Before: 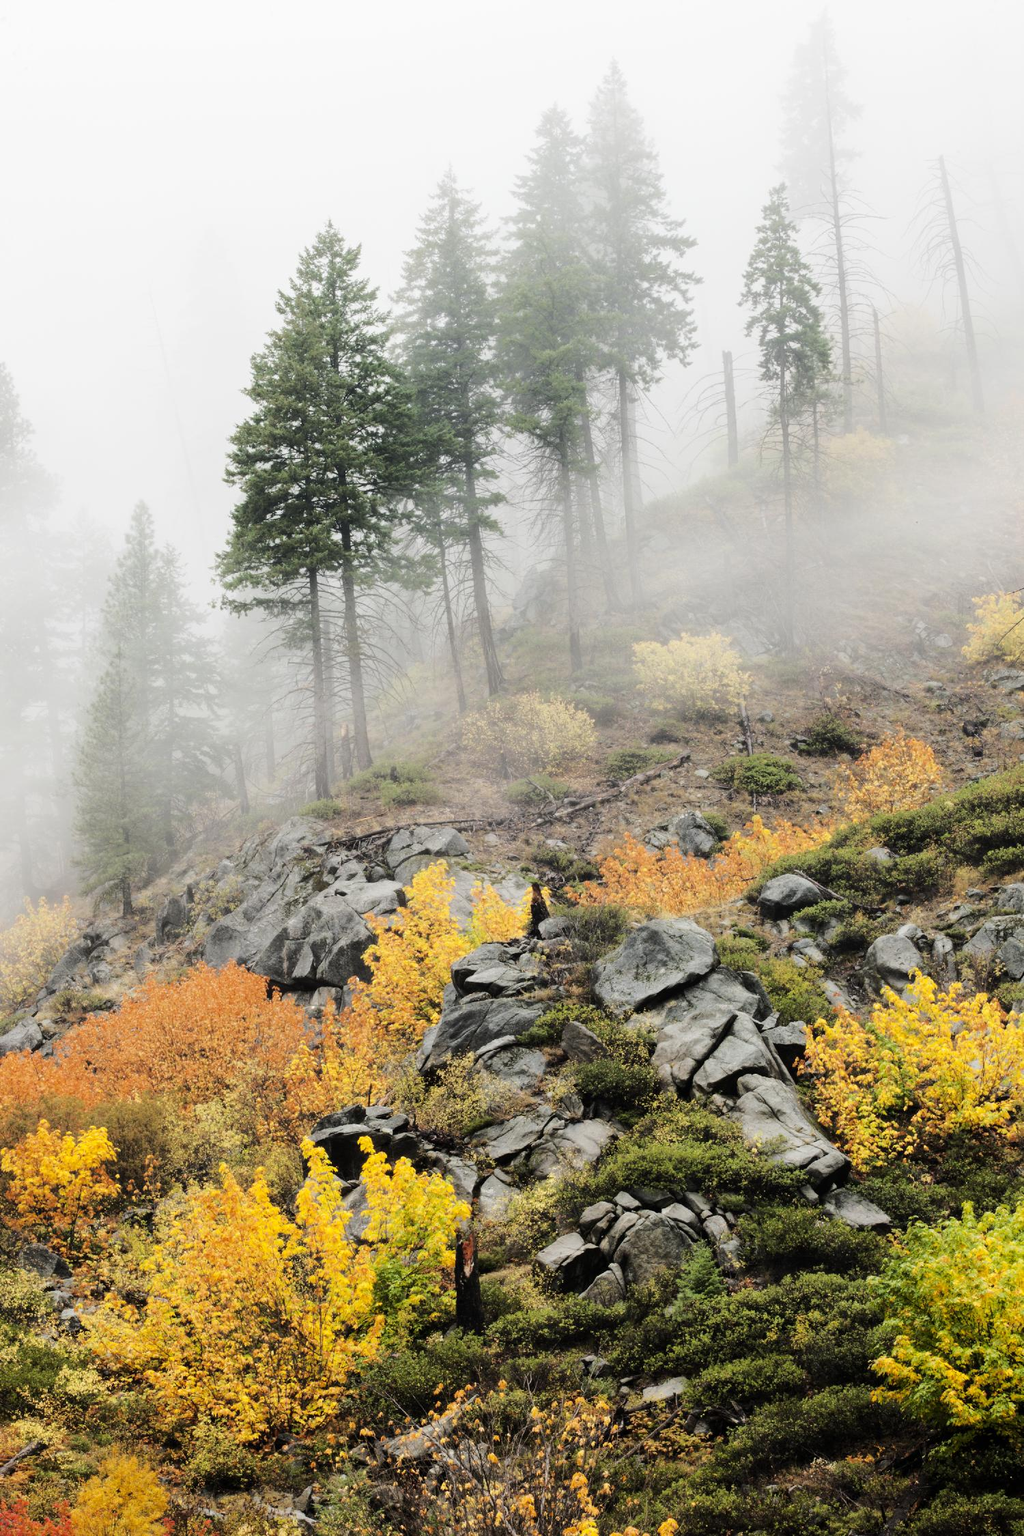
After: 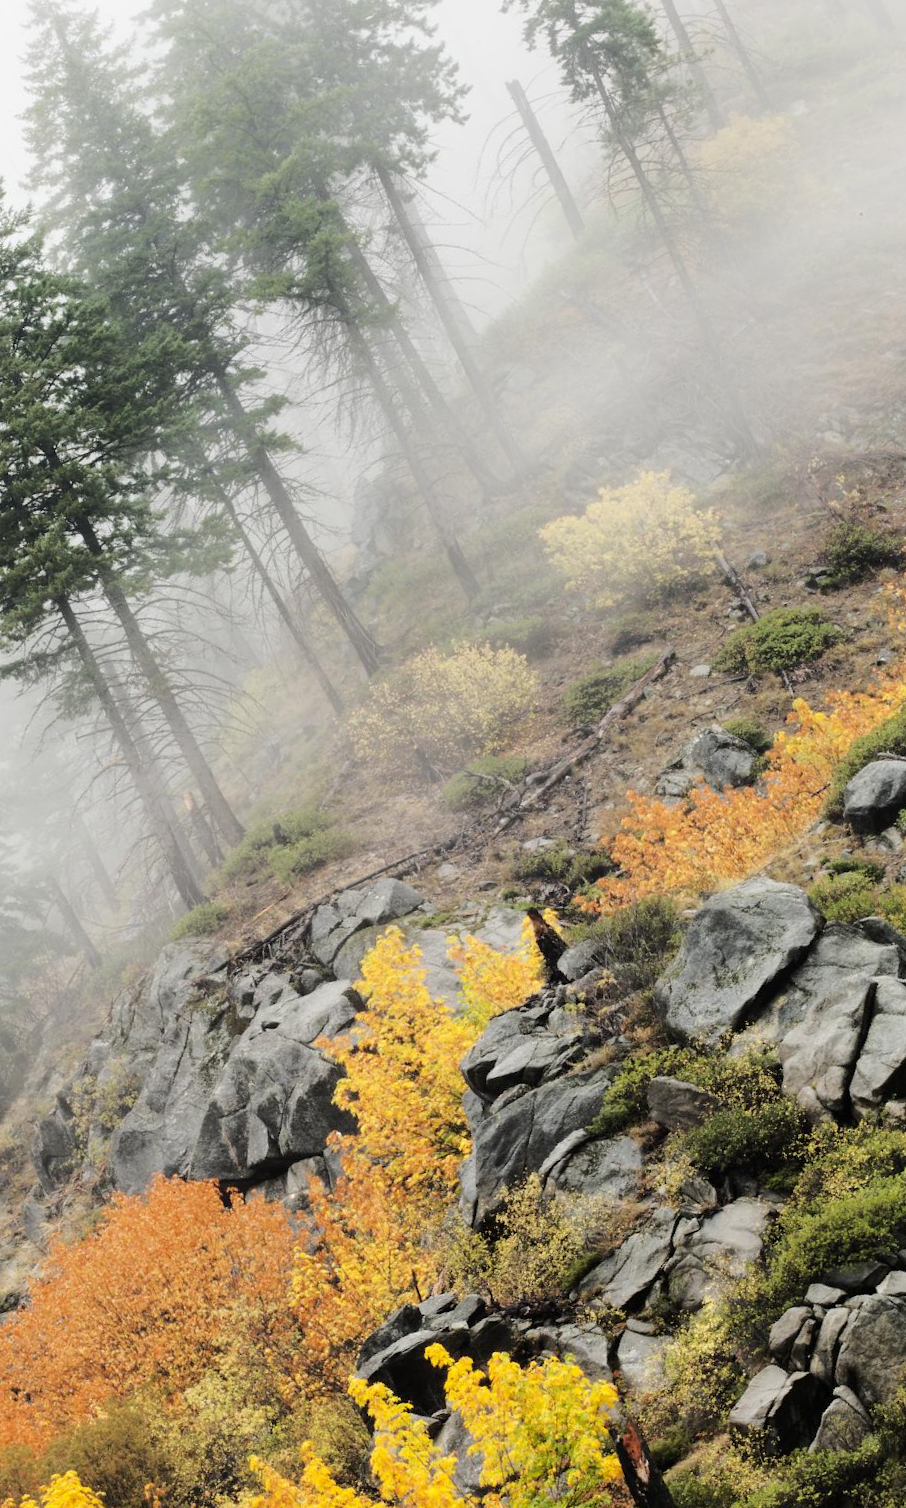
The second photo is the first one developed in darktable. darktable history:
crop and rotate: angle 21.16°, left 6.991%, right 3.968%, bottom 1.182%
